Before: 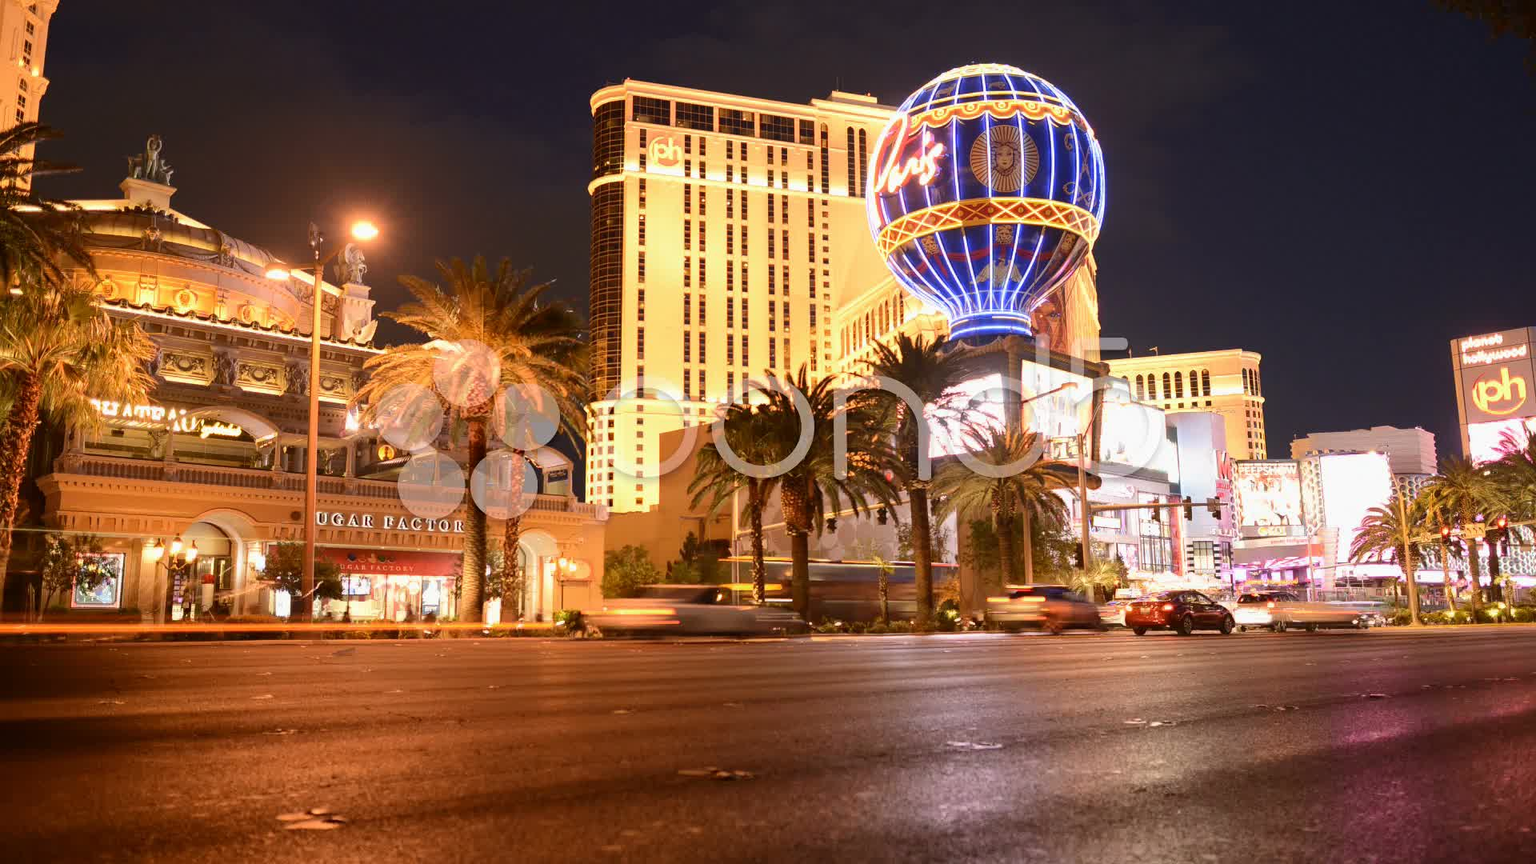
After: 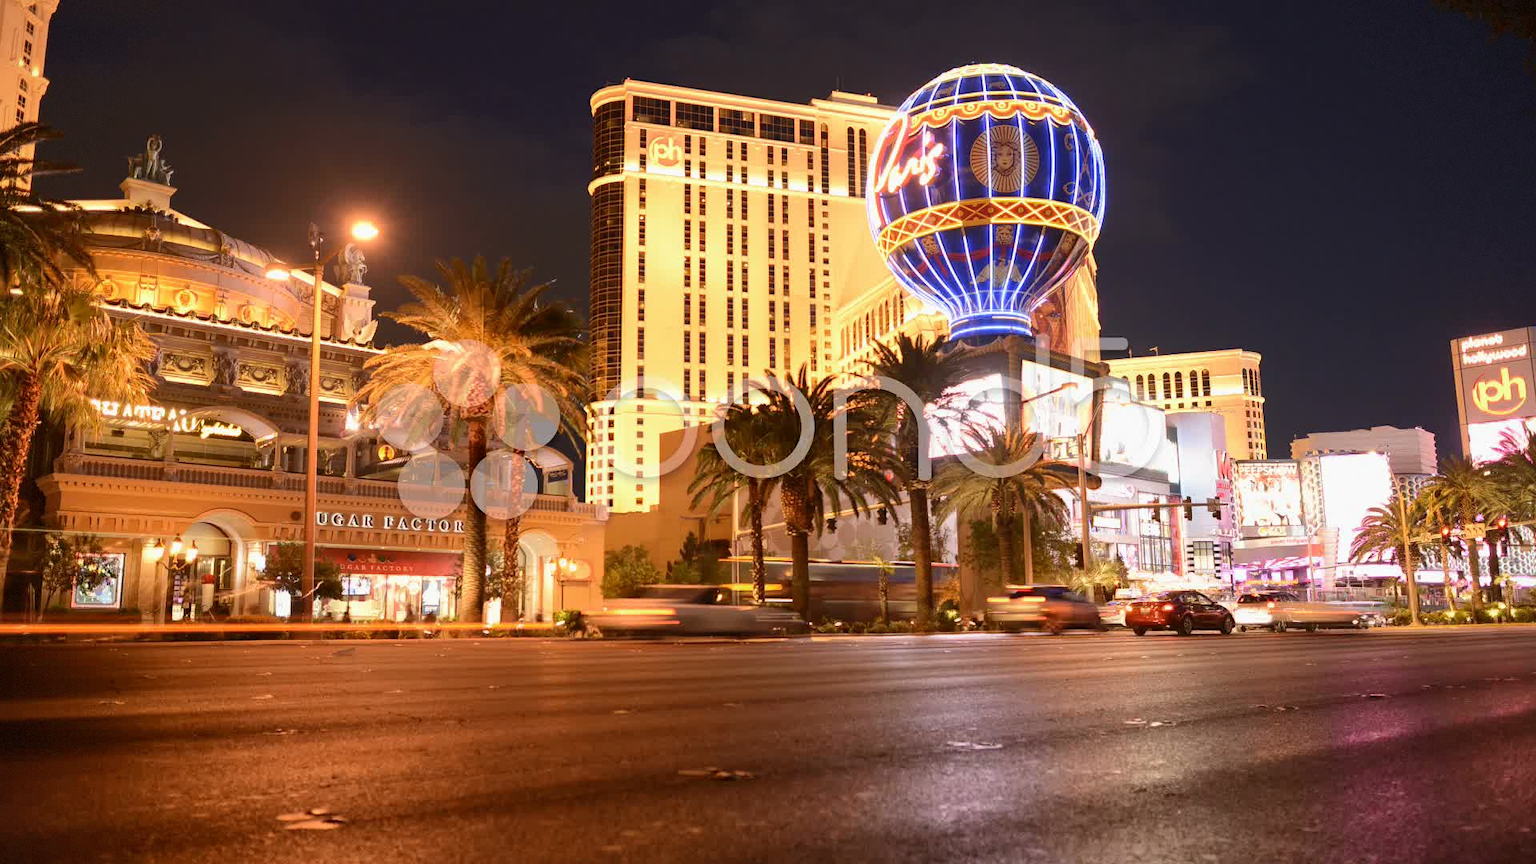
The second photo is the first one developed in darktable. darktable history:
vignetting: fall-off start 92.69%, brightness -0.403, saturation -0.296, center (-0.013, 0), dithering 8-bit output, unbound false
